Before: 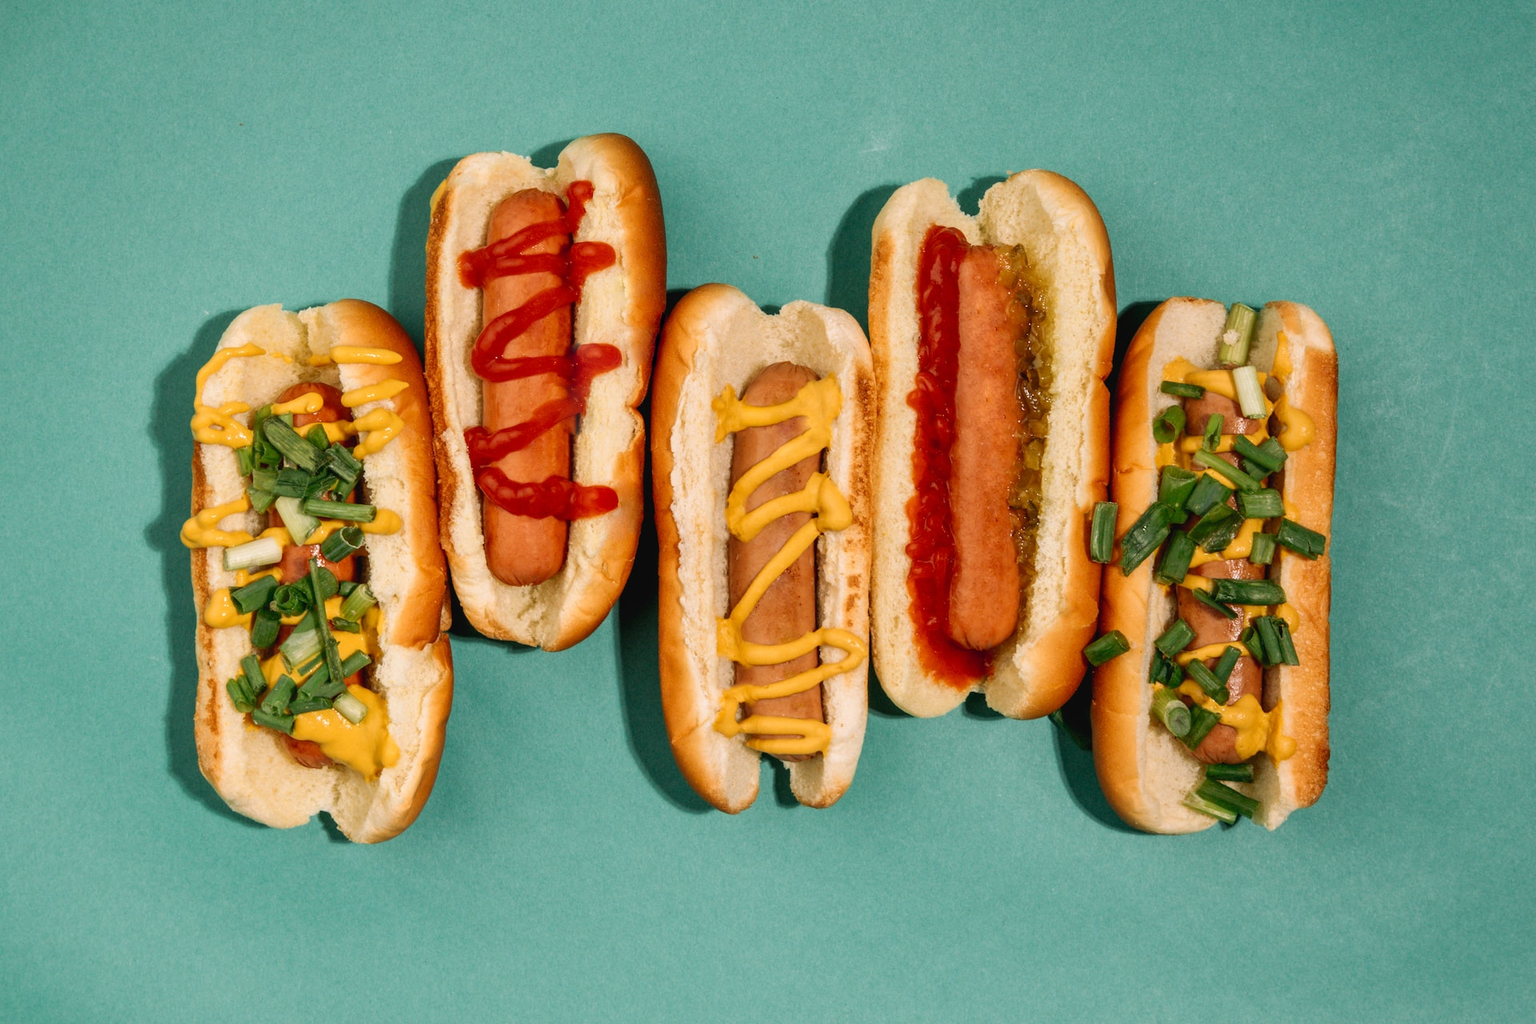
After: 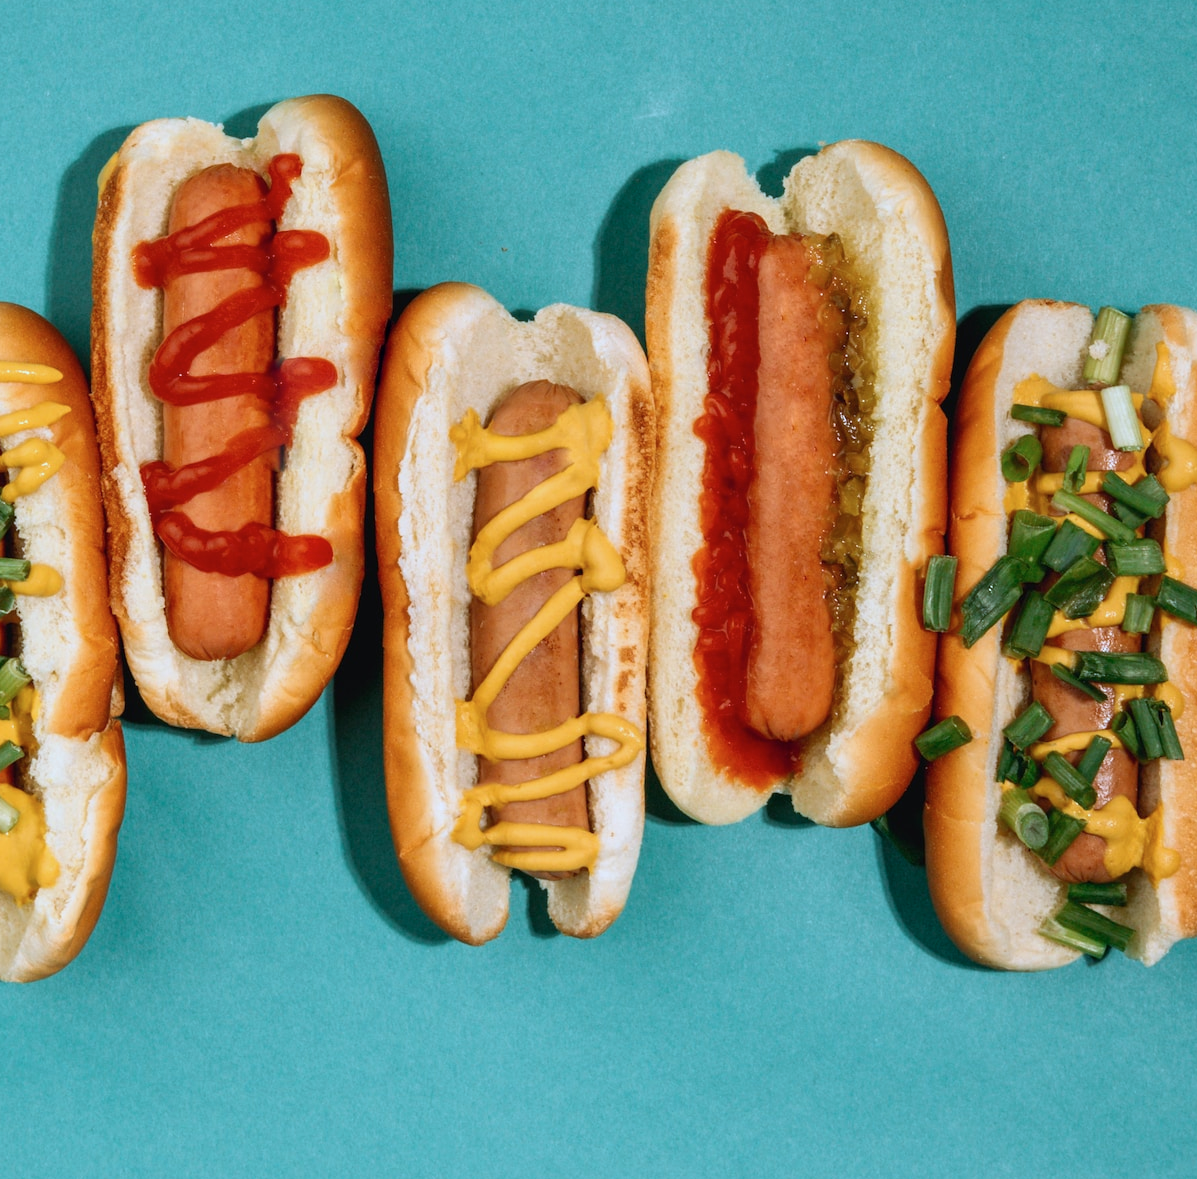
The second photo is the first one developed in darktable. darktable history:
crop and rotate: left 22.918%, top 5.629%, right 14.711%, bottom 2.247%
color correction: highlights a* -10.04, highlights b* -10.37
white balance: red 1.004, blue 1.096
tone equalizer: -8 EV 0.06 EV, smoothing diameter 25%, edges refinement/feathering 10, preserve details guided filter
